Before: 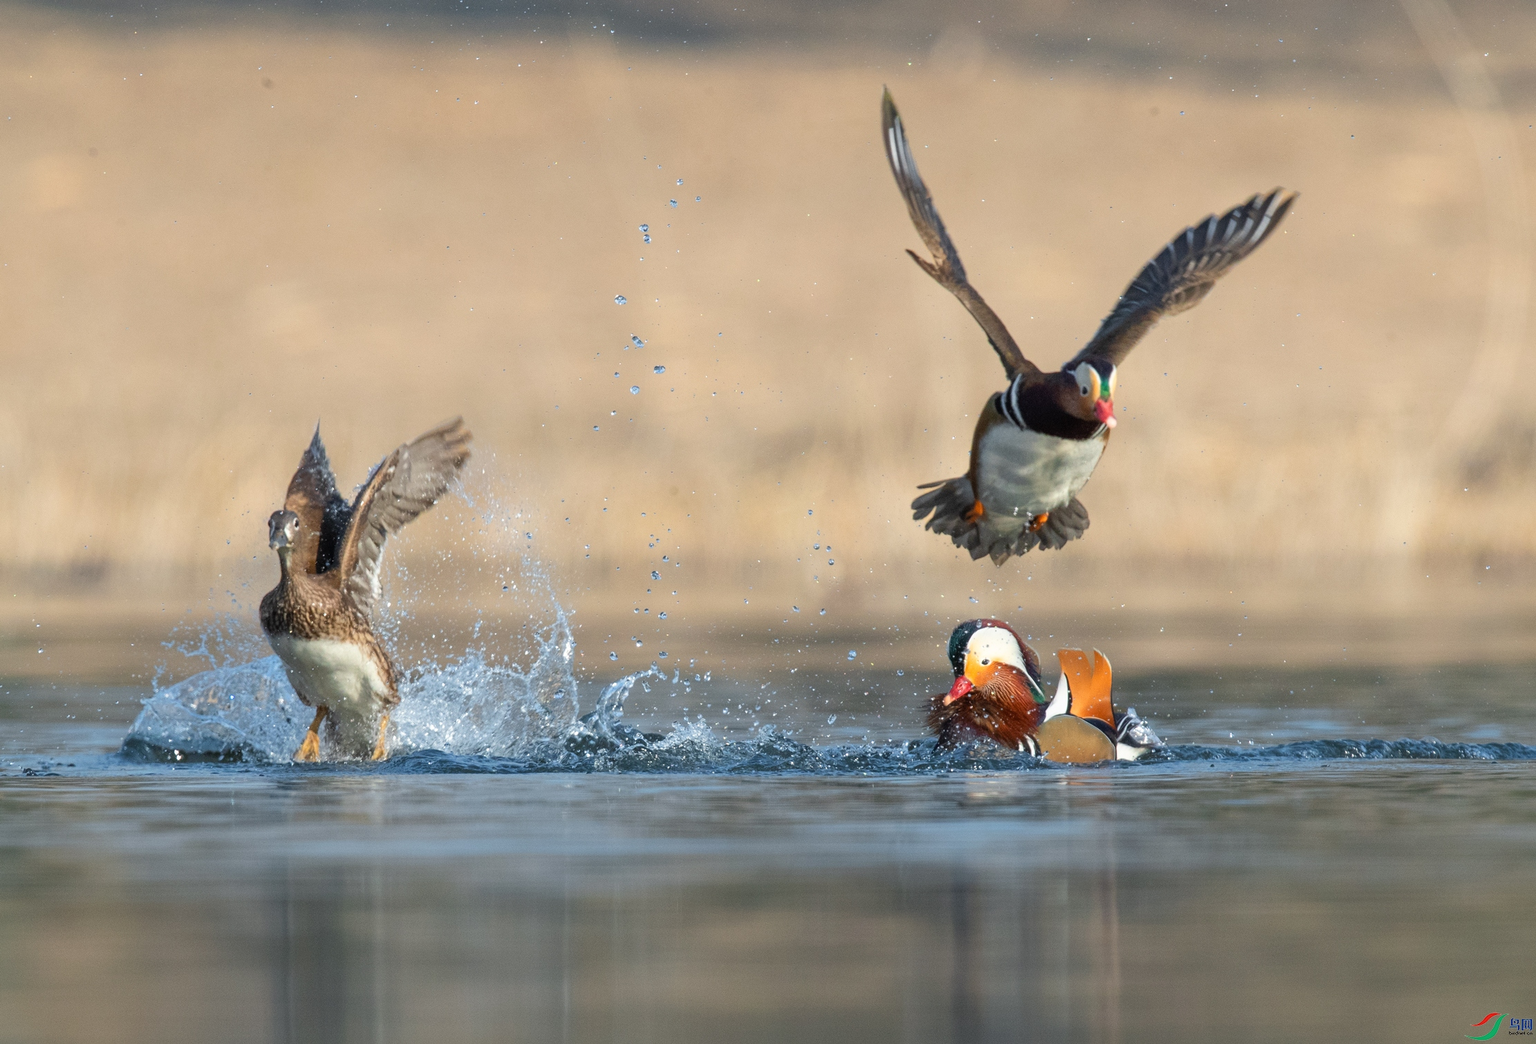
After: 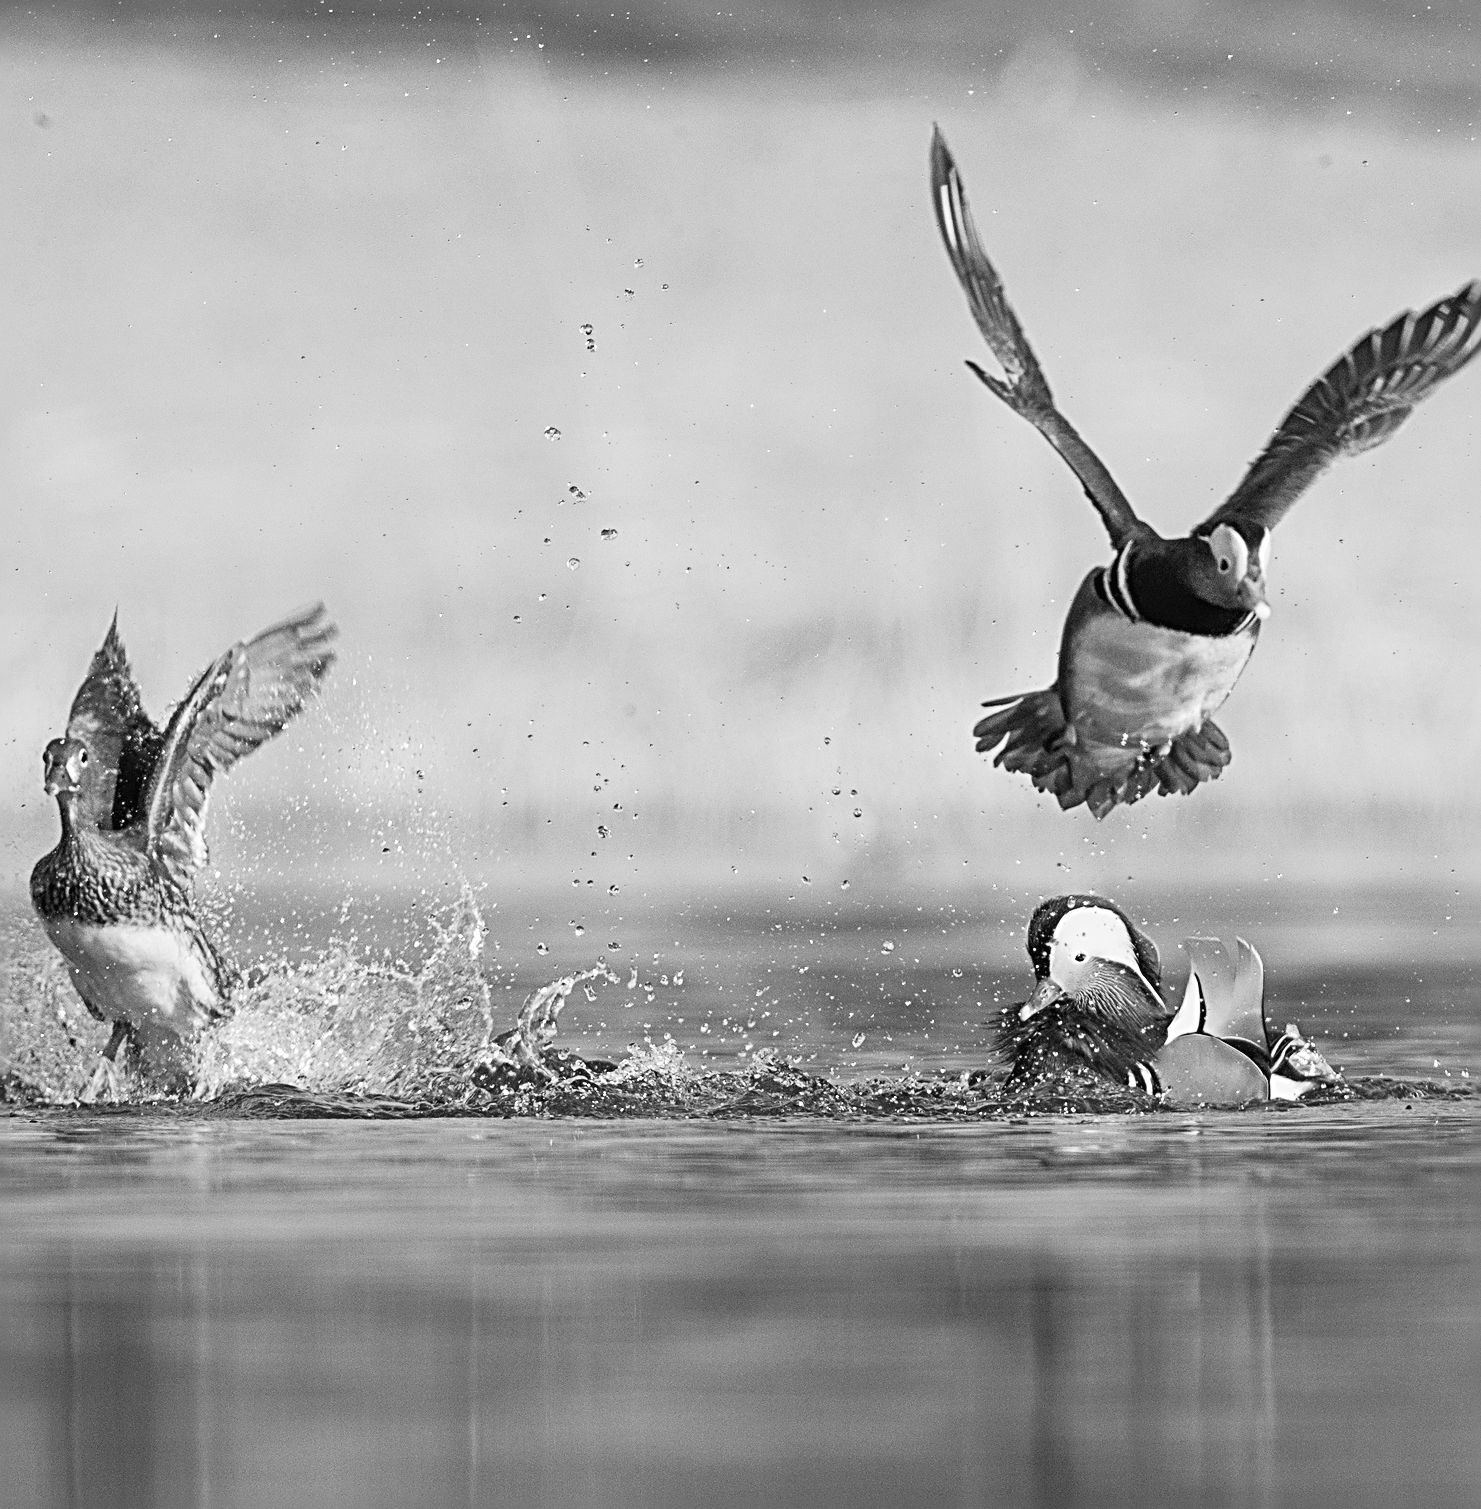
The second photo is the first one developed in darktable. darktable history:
crop and rotate: left 15.546%, right 17.787%
white balance: red 1.08, blue 0.791
tone curve: curves: ch0 [(0, 0.013) (0.104, 0.103) (0.258, 0.267) (0.448, 0.487) (0.709, 0.794) (0.886, 0.922) (0.994, 0.971)]; ch1 [(0, 0) (0.335, 0.298) (0.446, 0.413) (0.488, 0.484) (0.515, 0.508) (0.566, 0.593) (0.635, 0.661) (1, 1)]; ch2 [(0, 0) (0.314, 0.301) (0.437, 0.403) (0.502, 0.494) (0.528, 0.54) (0.557, 0.559) (0.612, 0.62) (0.715, 0.691) (1, 1)], color space Lab, independent channels, preserve colors none
monochrome: on, module defaults
sharpen: radius 3.69, amount 0.928
